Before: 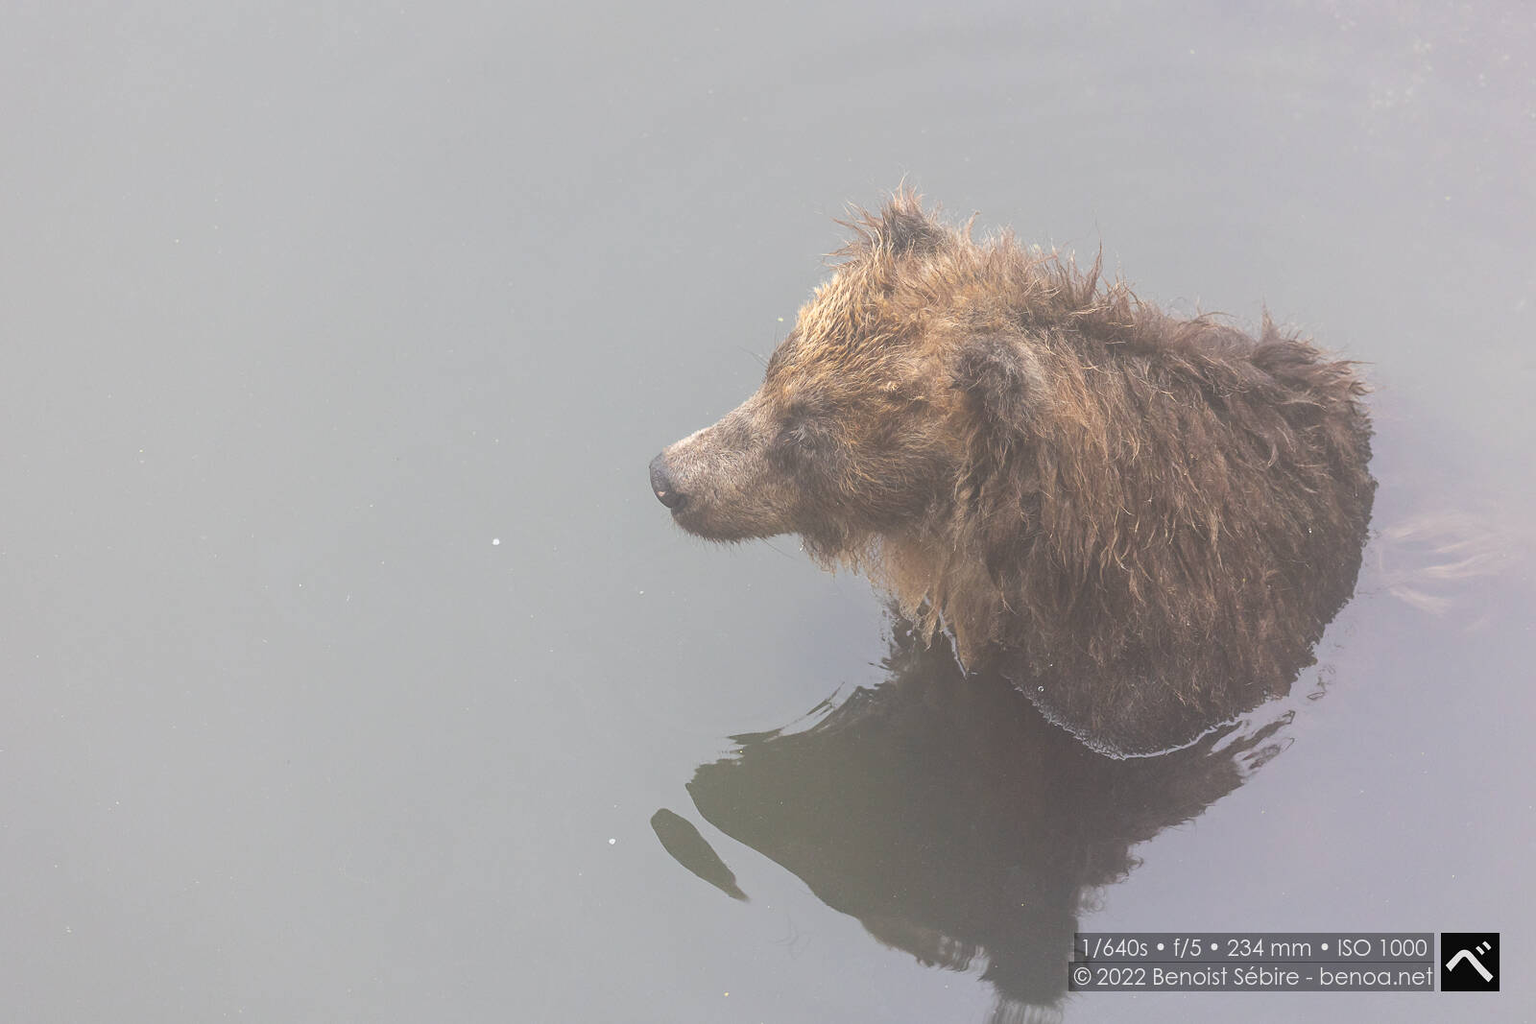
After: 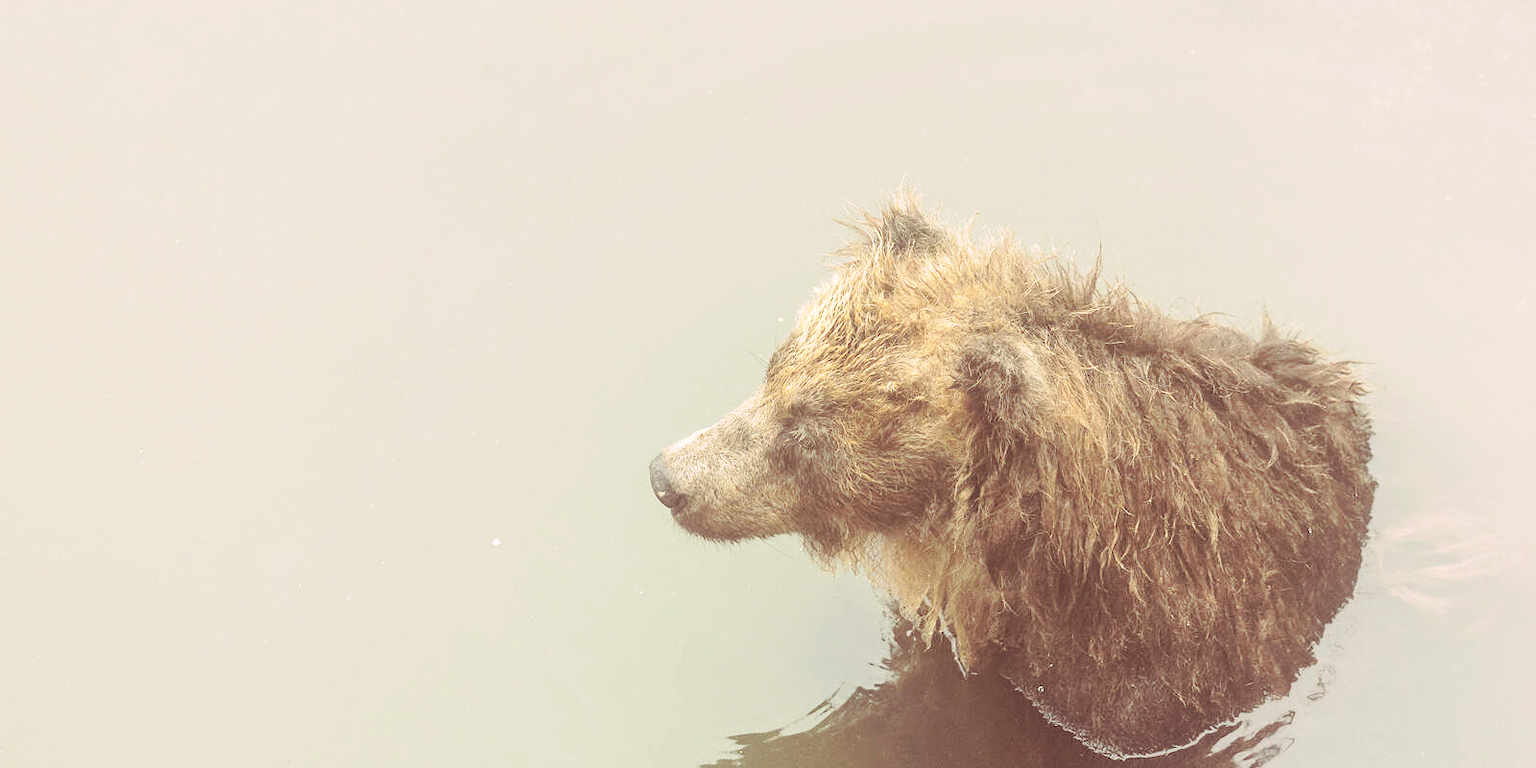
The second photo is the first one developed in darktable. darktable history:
split-toning: highlights › hue 298.8°, highlights › saturation 0.73, compress 41.76%
tone equalizer: -8 EV -0.417 EV, -7 EV -0.389 EV, -6 EV -0.333 EV, -5 EV -0.222 EV, -3 EV 0.222 EV, -2 EV 0.333 EV, -1 EV 0.389 EV, +0 EV 0.417 EV, edges refinement/feathering 500, mask exposure compensation -1.57 EV, preserve details no
white balance: red 1.045, blue 0.932
base curve: curves: ch0 [(0, 0) (0.036, 0.025) (0.121, 0.166) (0.206, 0.329) (0.605, 0.79) (1, 1)], preserve colors none
crop: bottom 24.988%
color correction: highlights a* -4.28, highlights b* 6.53
